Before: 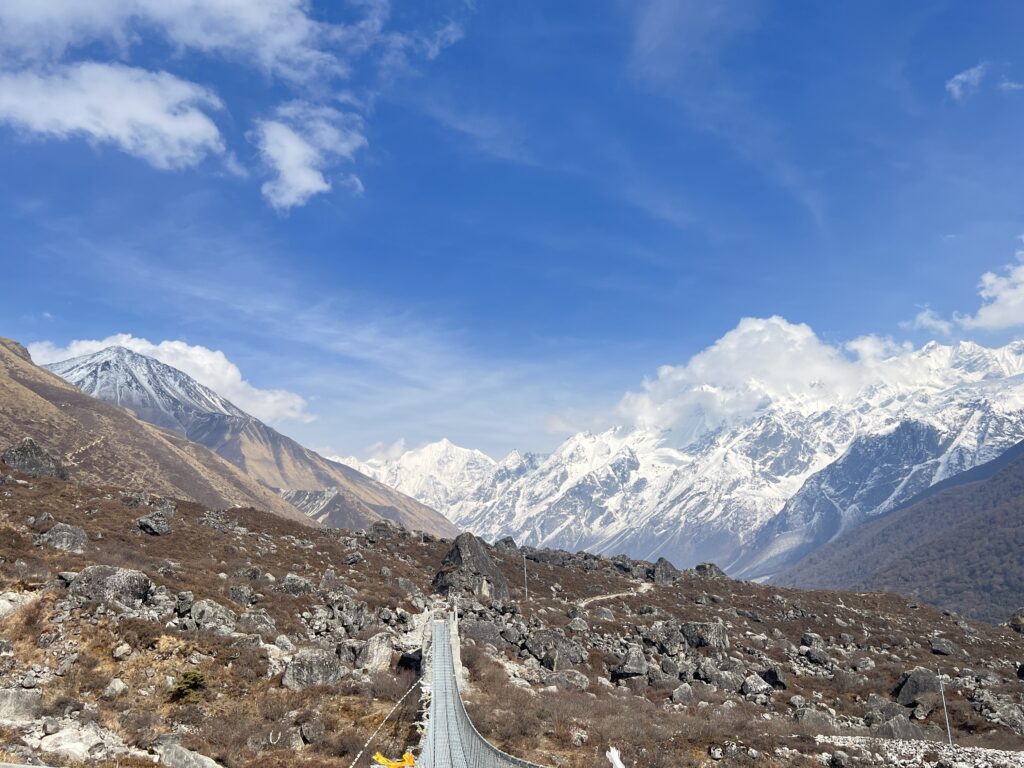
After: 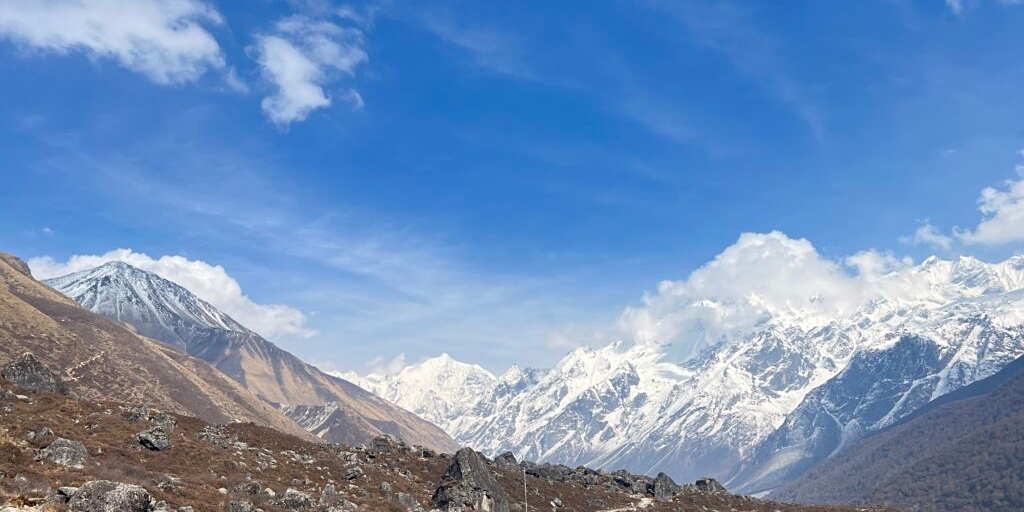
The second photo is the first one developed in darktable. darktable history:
sharpen: amount 0.2
crop: top 11.166%, bottom 22.168%
exposure: compensate highlight preservation false
